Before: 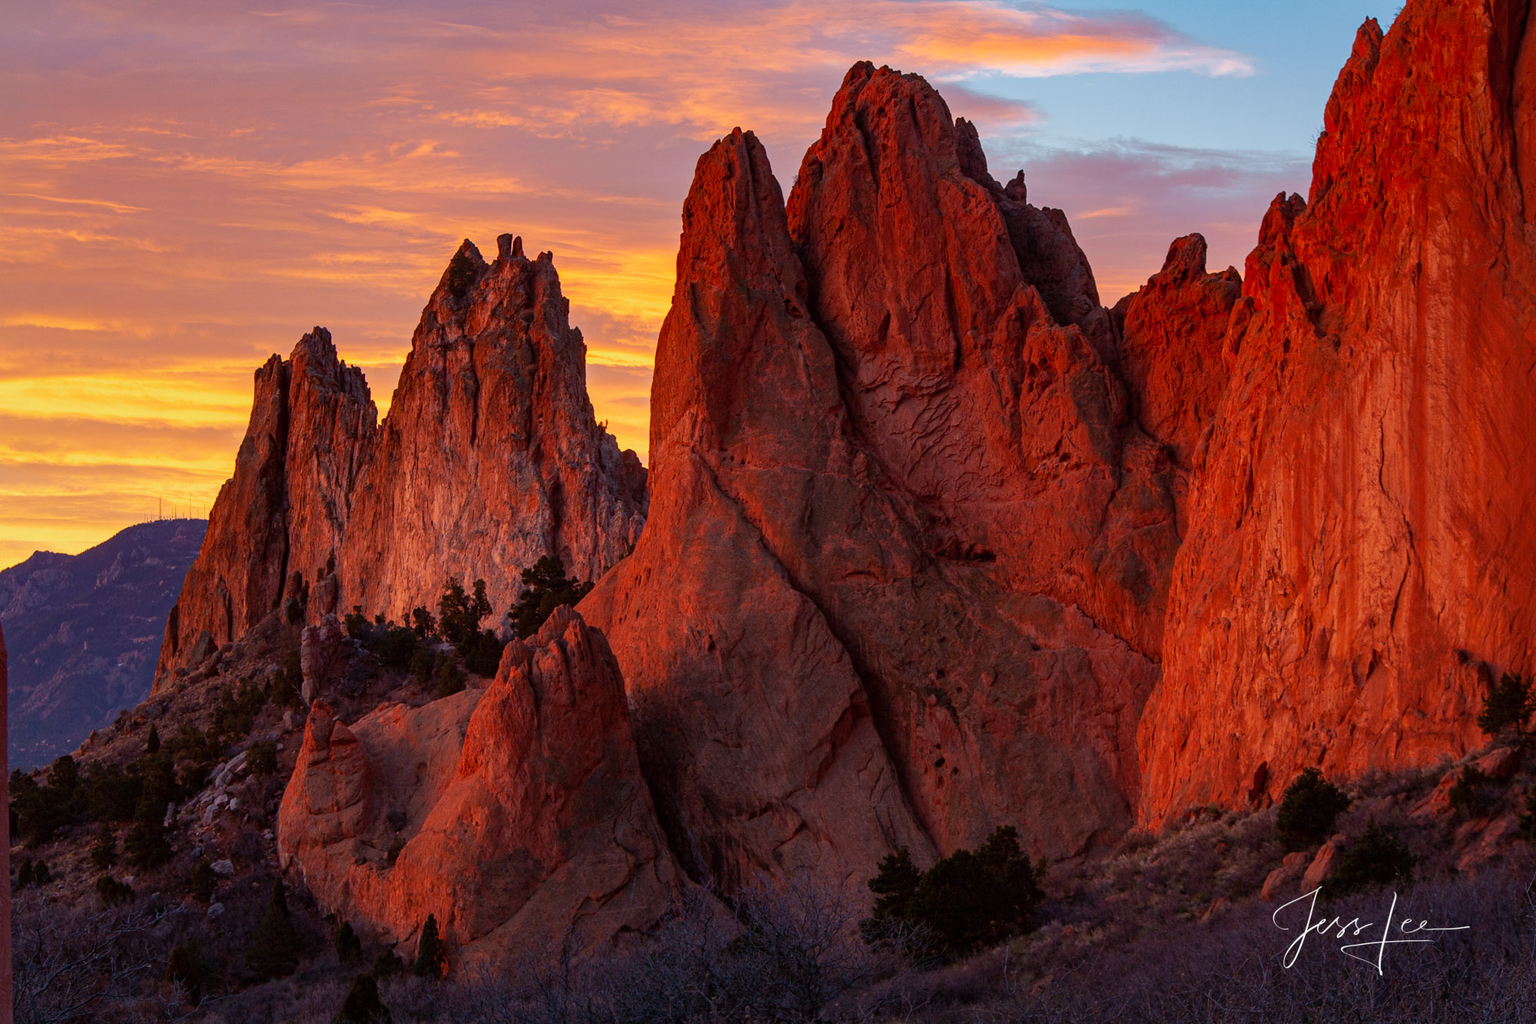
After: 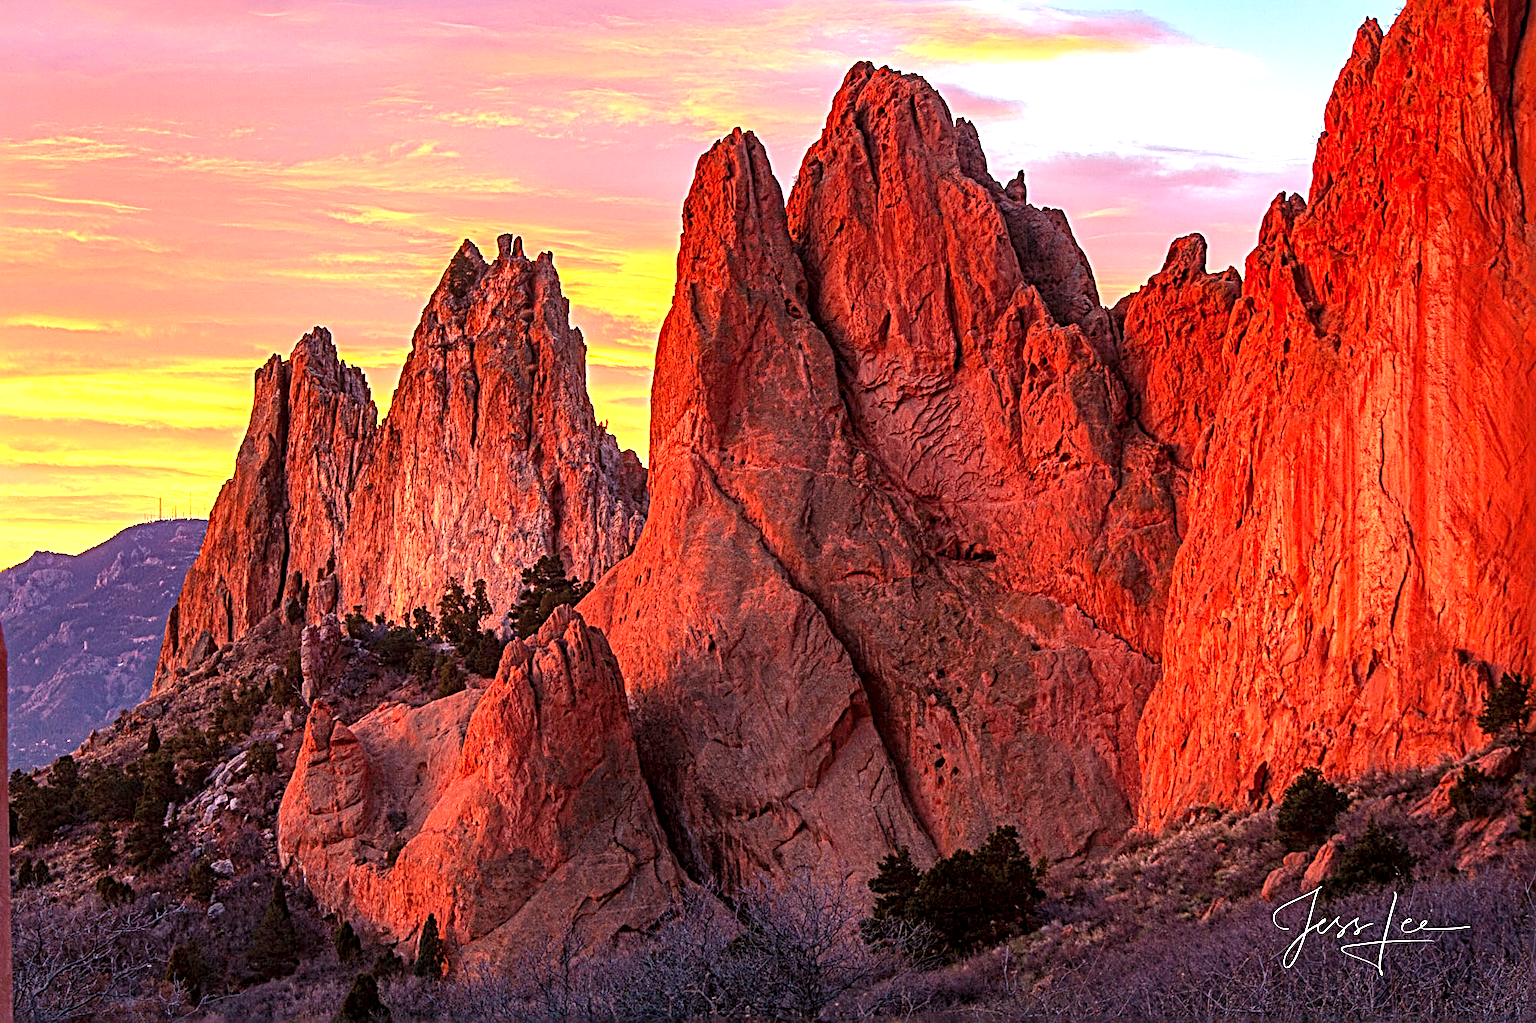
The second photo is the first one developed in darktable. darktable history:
exposure: compensate exposure bias true, compensate highlight preservation false
local contrast: on, module defaults
color correction: highlights a* 7.94, highlights b* 4.22
sharpen: radius 3.742, amount 0.931
